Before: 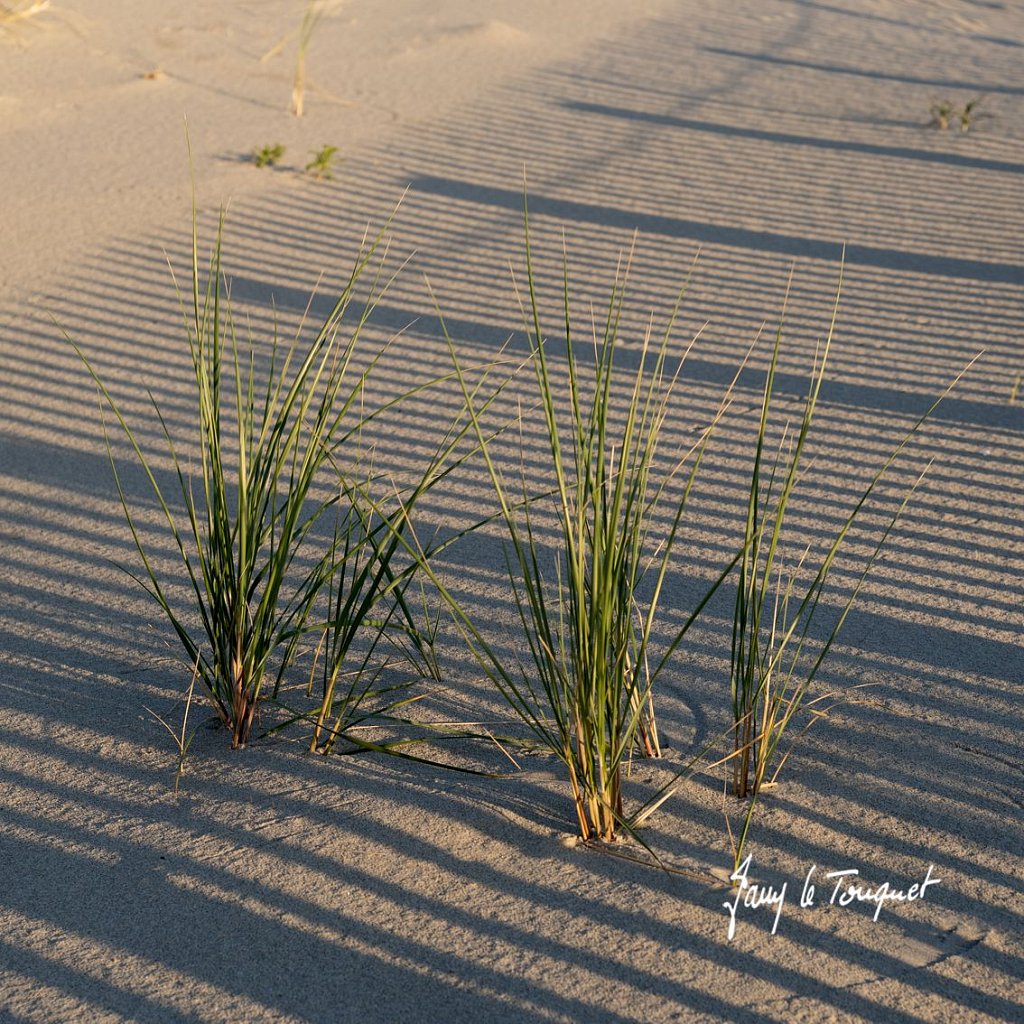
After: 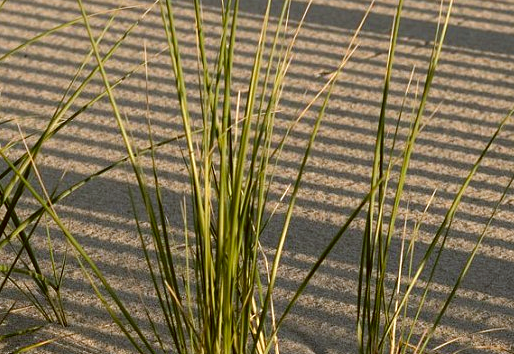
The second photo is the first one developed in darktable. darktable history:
color correction: highlights a* -0.482, highlights b* 0.161, shadows a* 4.66, shadows b* 20.72
exposure: exposure 0.3 EV, compensate highlight preservation false
crop: left 36.607%, top 34.735%, right 13.146%, bottom 30.611%
